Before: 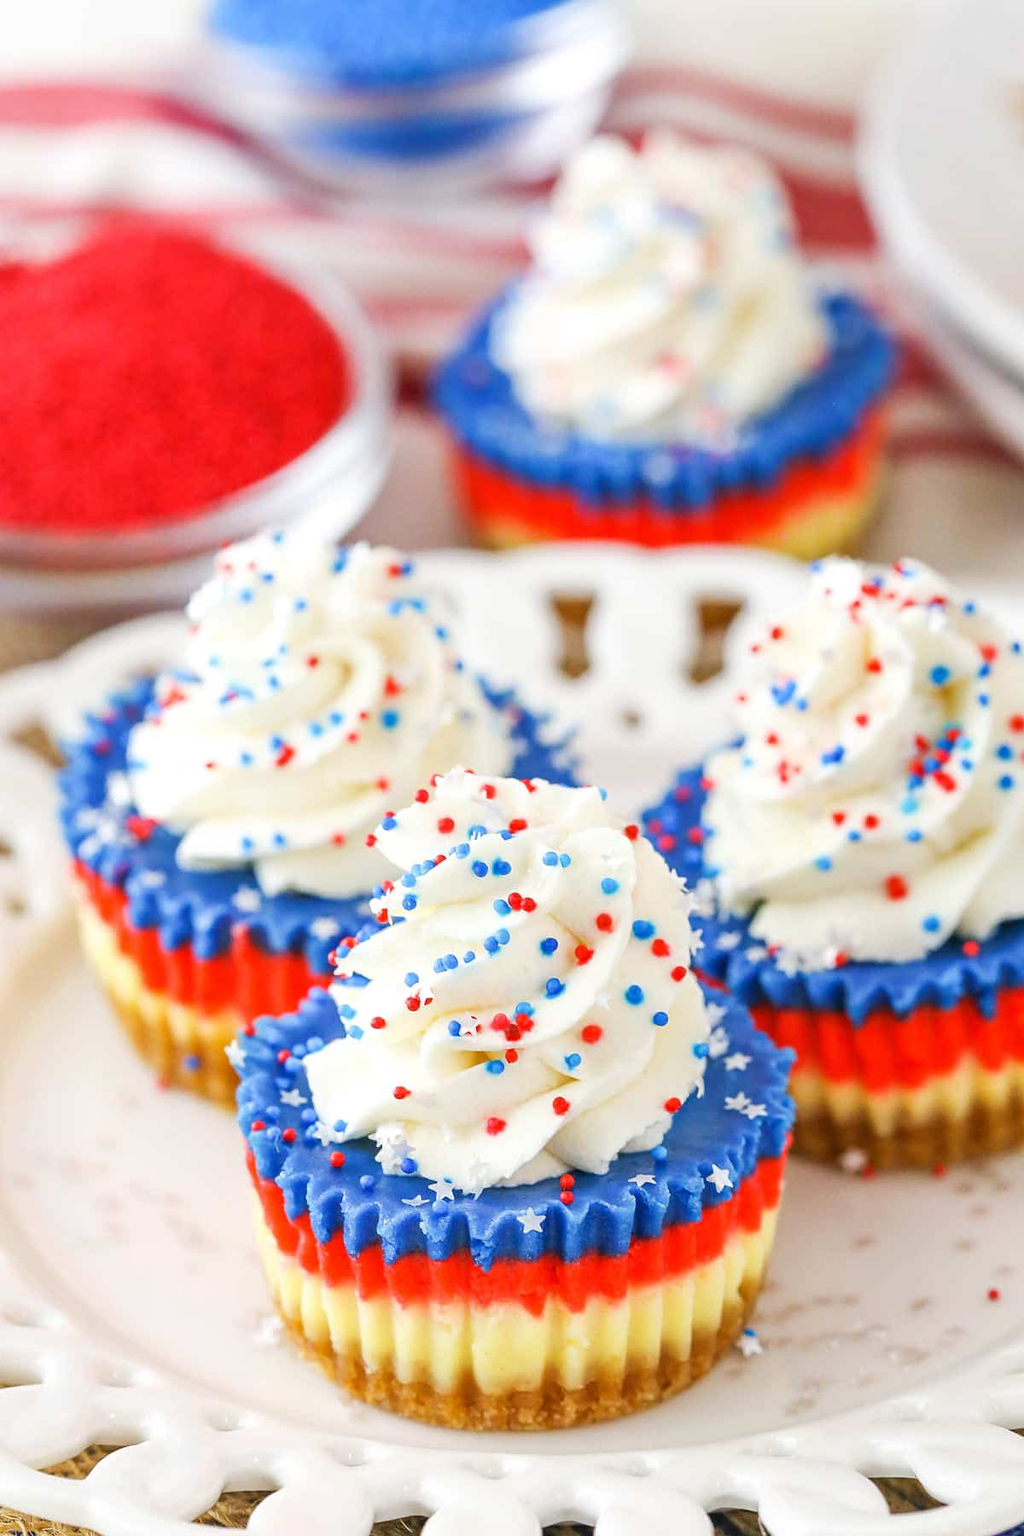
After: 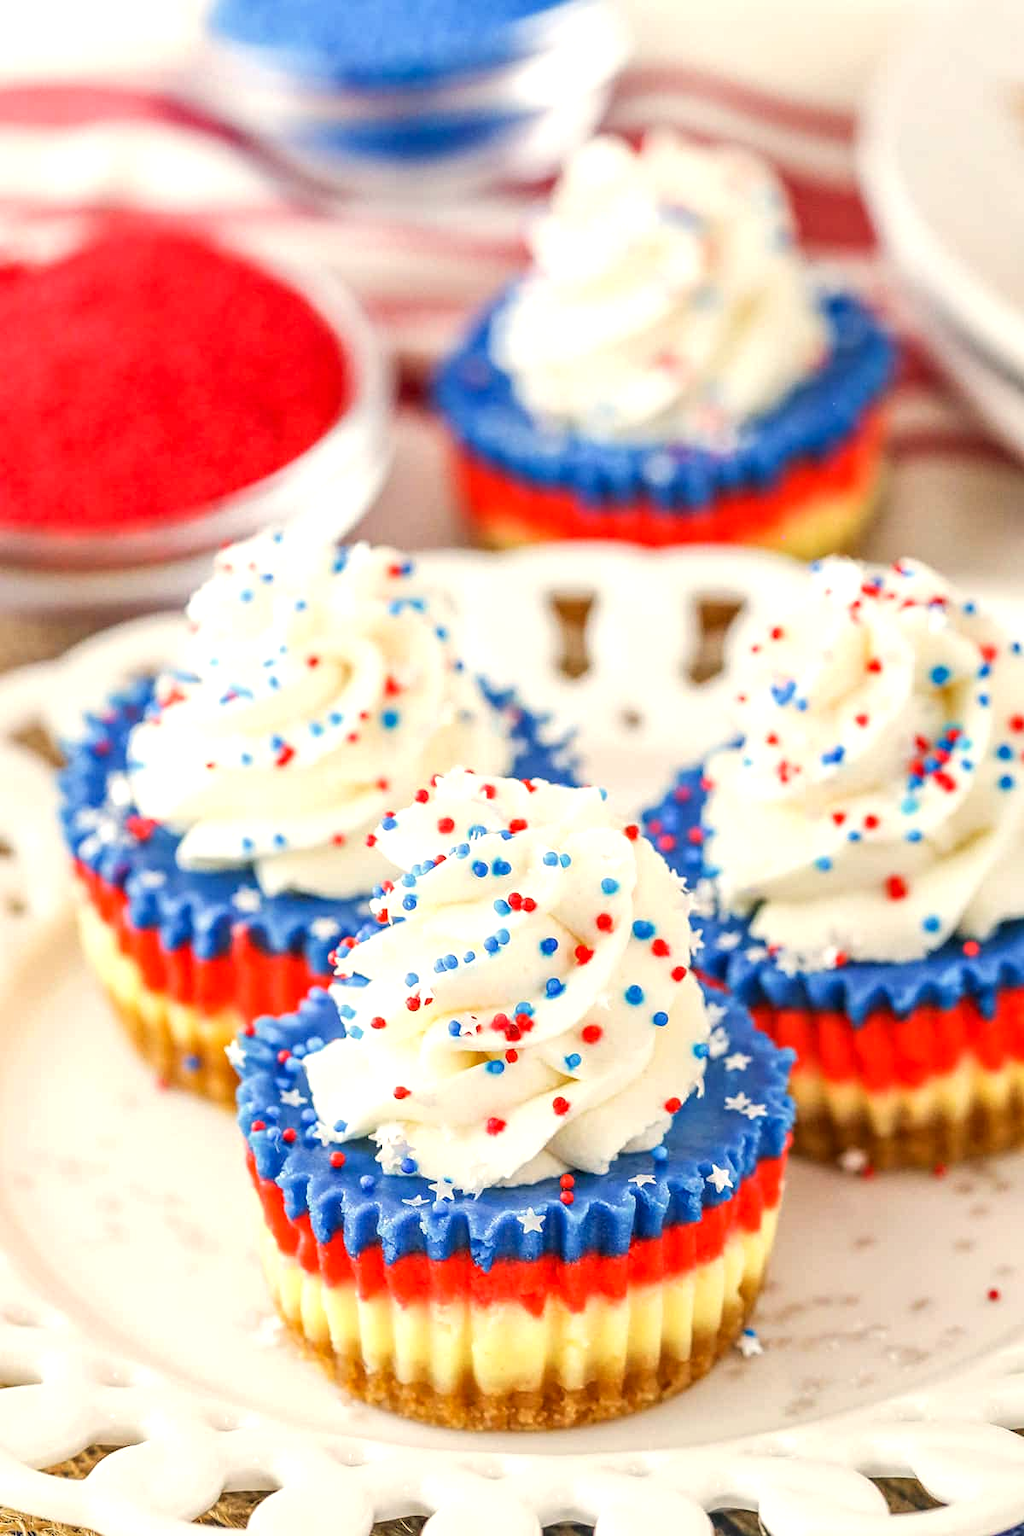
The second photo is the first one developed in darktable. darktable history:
exposure: exposure 0.207 EV, compensate highlight preservation false
local contrast: on, module defaults
white balance: red 1.045, blue 0.932
